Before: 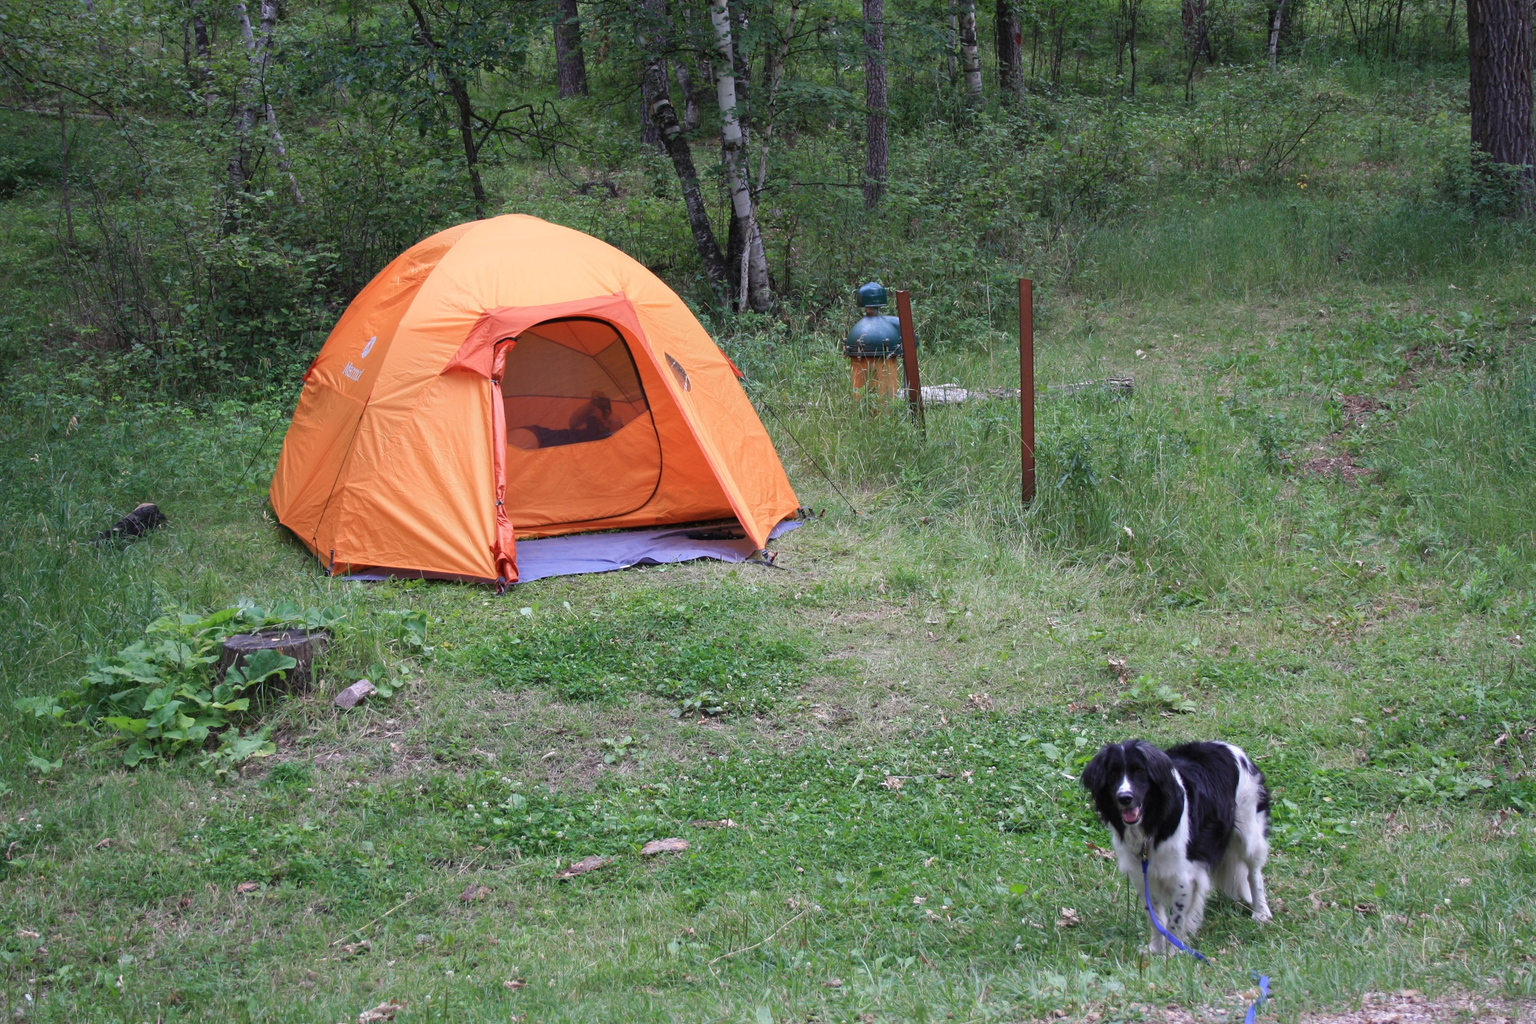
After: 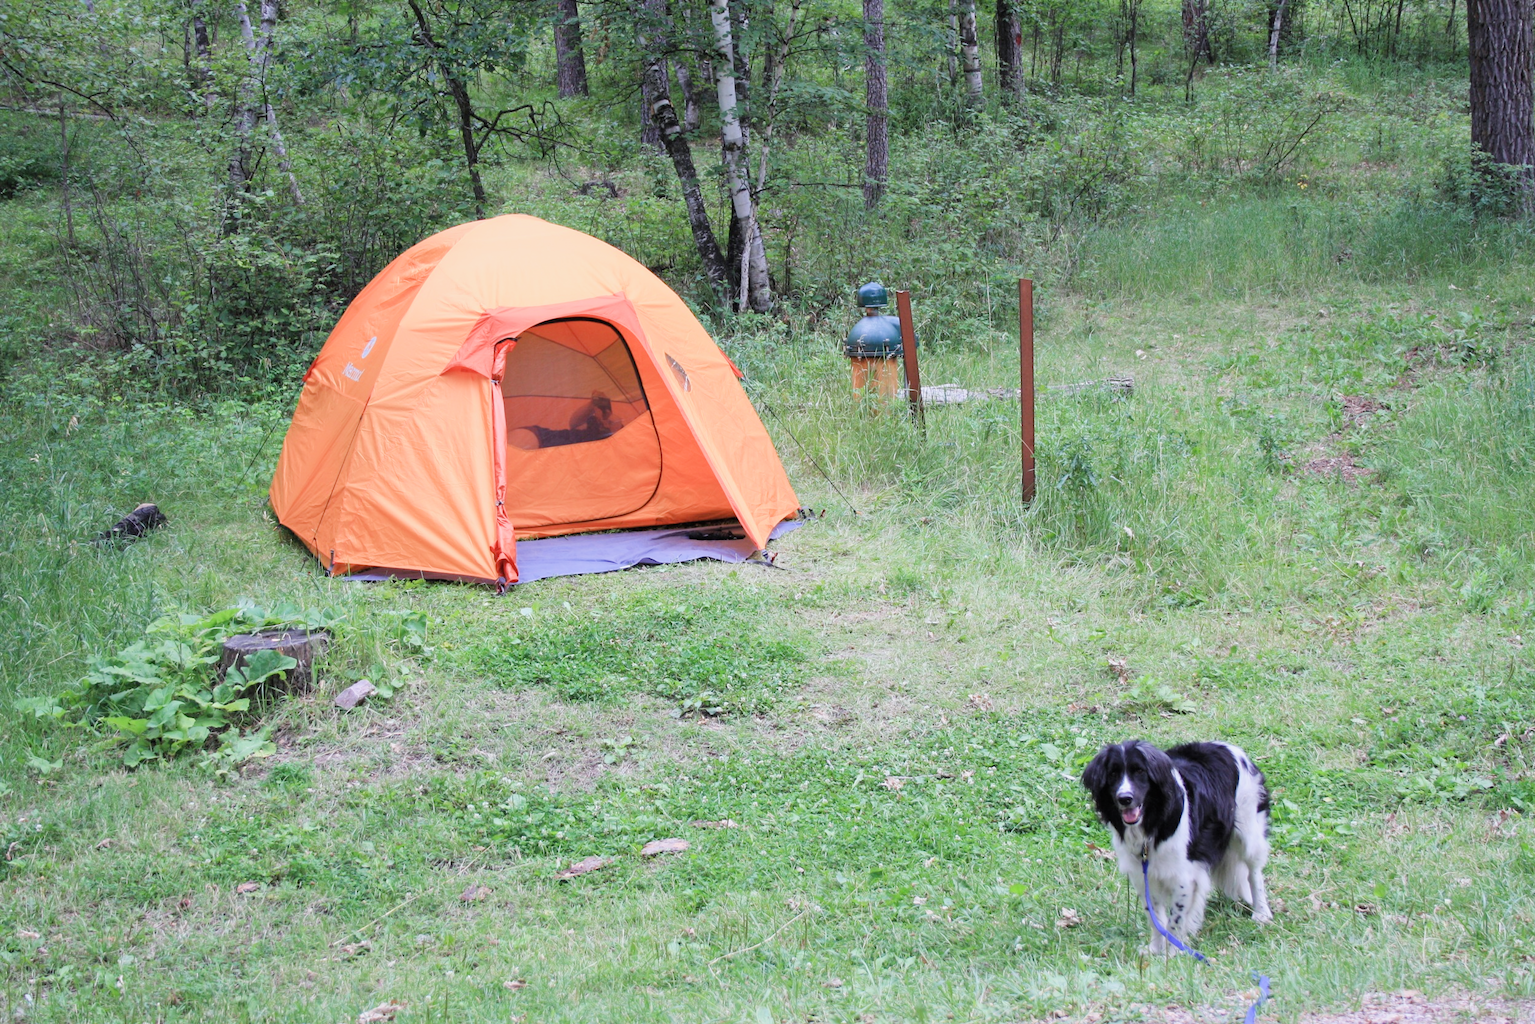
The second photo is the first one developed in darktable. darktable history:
white balance: red 0.98, blue 1.034
filmic rgb: black relative exposure -7.65 EV, white relative exposure 4.56 EV, hardness 3.61
exposure: black level correction 0, exposure 1.2 EV, compensate exposure bias true, compensate highlight preservation false
